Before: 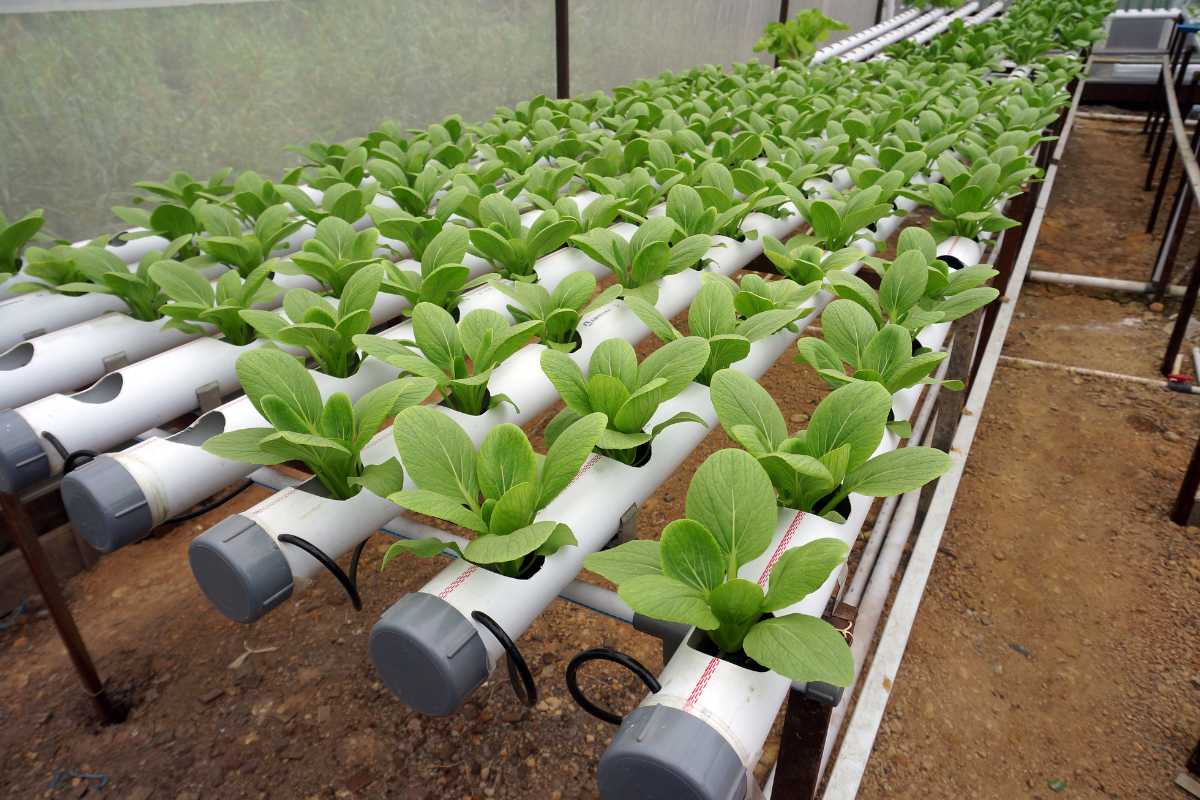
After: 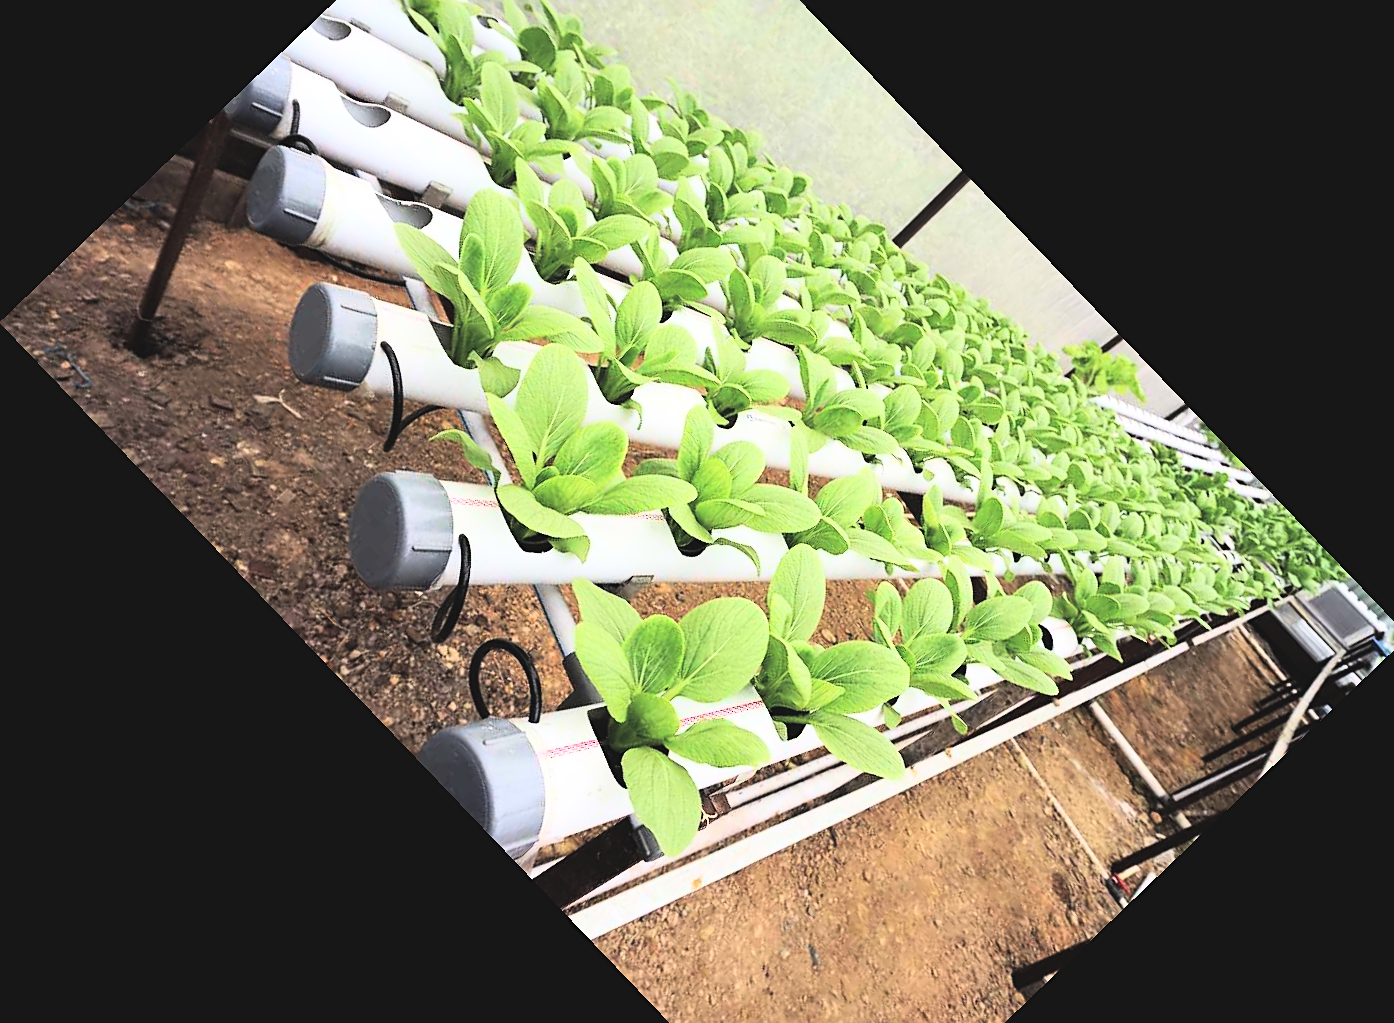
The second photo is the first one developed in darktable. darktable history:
crop and rotate: angle -46.26°, top 16.234%, right 0.912%, bottom 11.704%
rgb curve: curves: ch0 [(0, 0) (0.21, 0.15) (0.24, 0.21) (0.5, 0.75) (0.75, 0.96) (0.89, 0.99) (1, 1)]; ch1 [(0, 0.02) (0.21, 0.13) (0.25, 0.2) (0.5, 0.67) (0.75, 0.9) (0.89, 0.97) (1, 1)]; ch2 [(0, 0.02) (0.21, 0.13) (0.25, 0.2) (0.5, 0.67) (0.75, 0.9) (0.89, 0.97) (1, 1)], compensate middle gray true
exposure: black level correction -0.023, exposure -0.039 EV, compensate highlight preservation false
sharpen: on, module defaults
